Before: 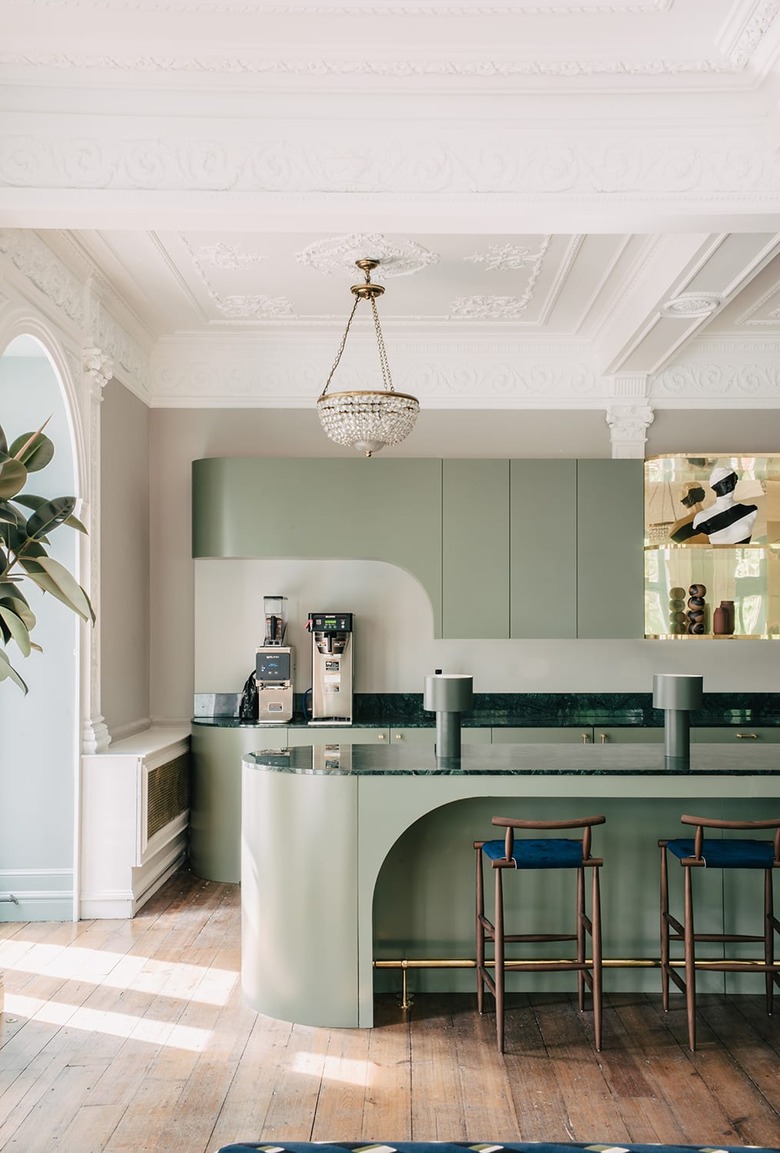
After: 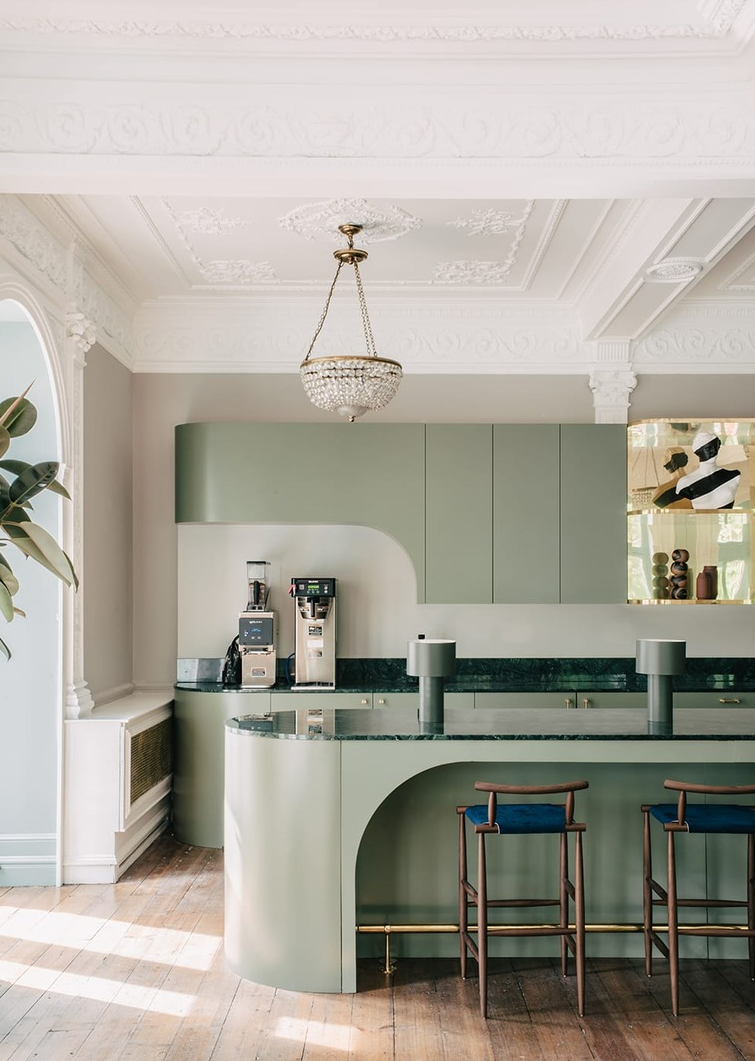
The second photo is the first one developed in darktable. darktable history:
crop: left 2.257%, top 3.102%, right 0.885%, bottom 4.853%
tone equalizer: edges refinement/feathering 500, mask exposure compensation -1.57 EV, preserve details no
